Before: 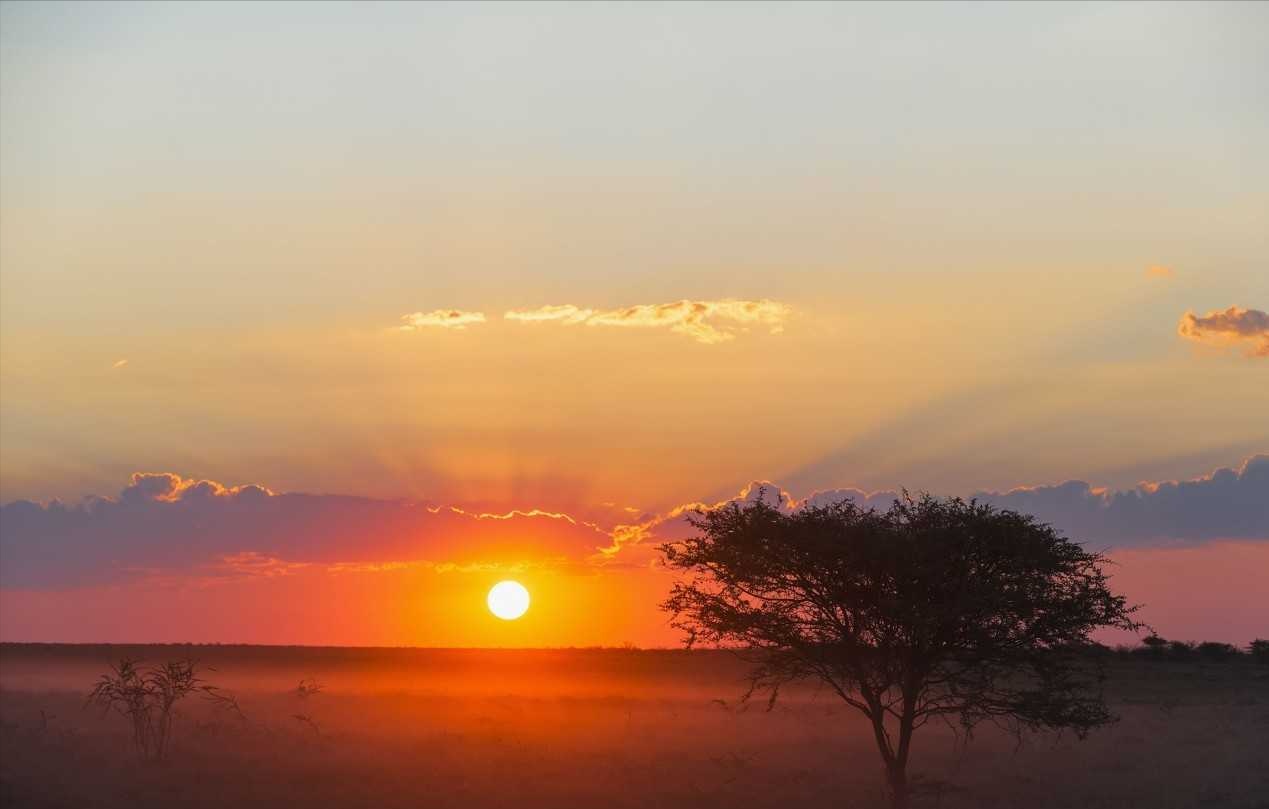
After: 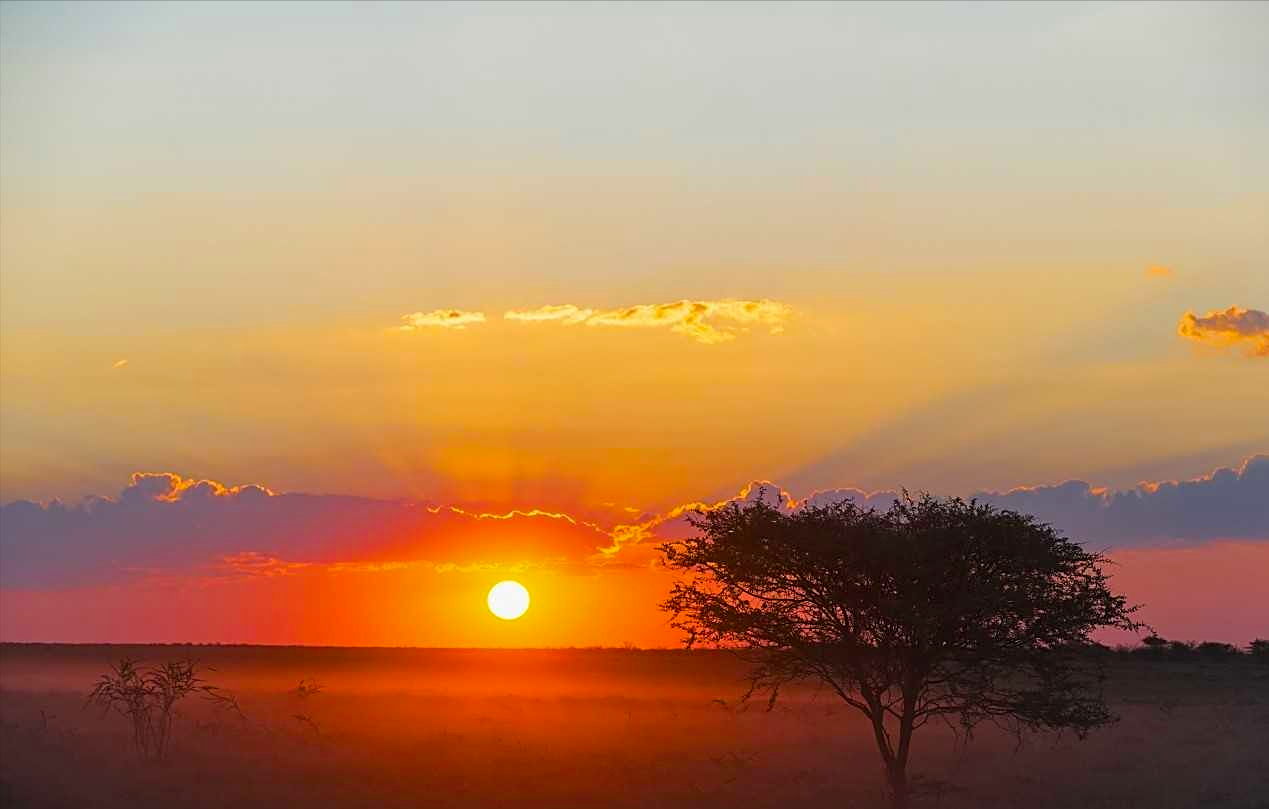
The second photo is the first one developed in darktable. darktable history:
sharpen: on, module defaults
color balance rgb: perceptual saturation grading › global saturation 25%, global vibrance 20%
